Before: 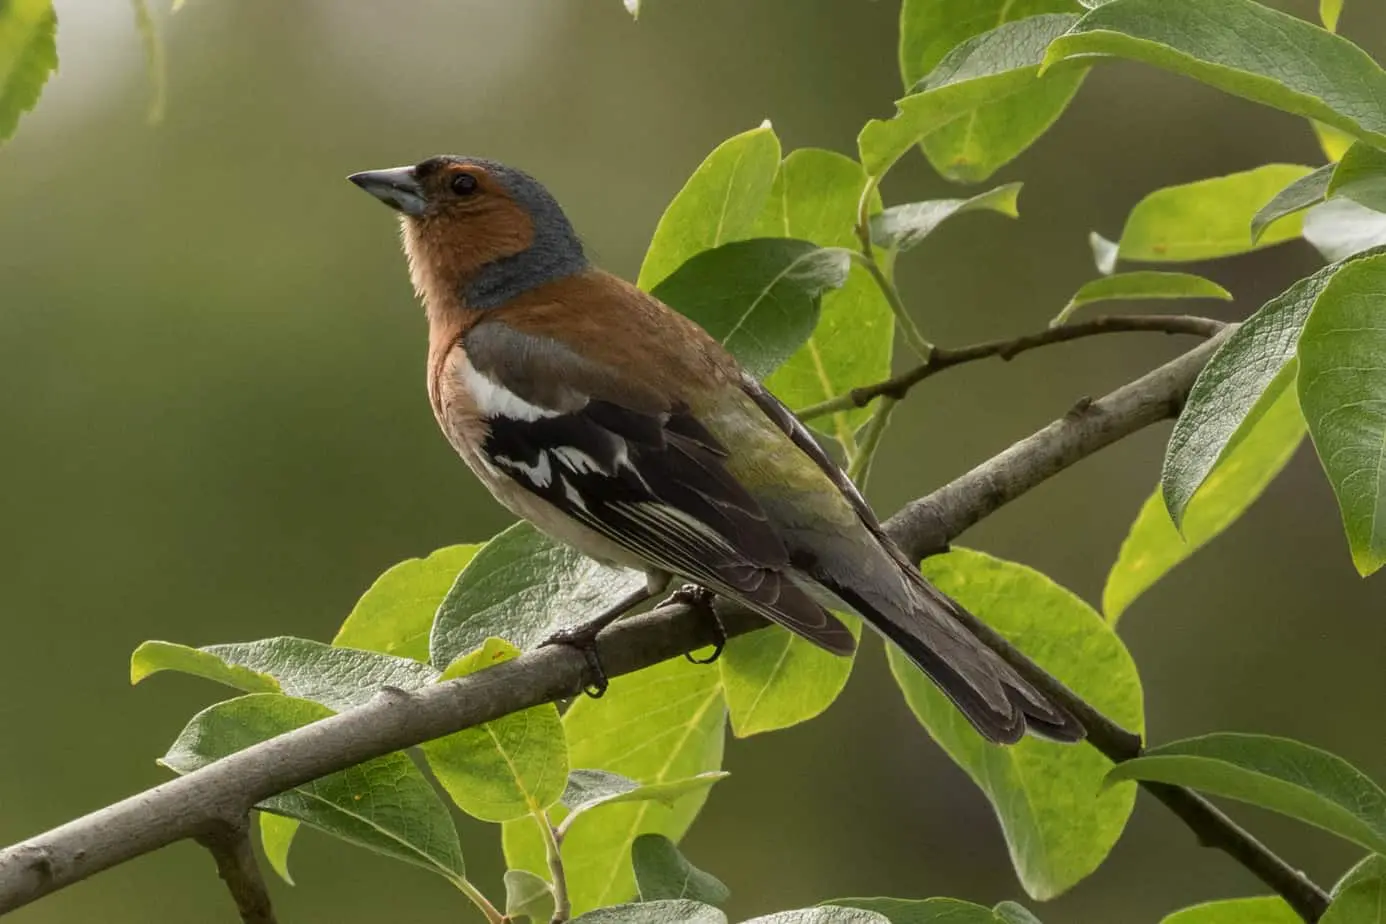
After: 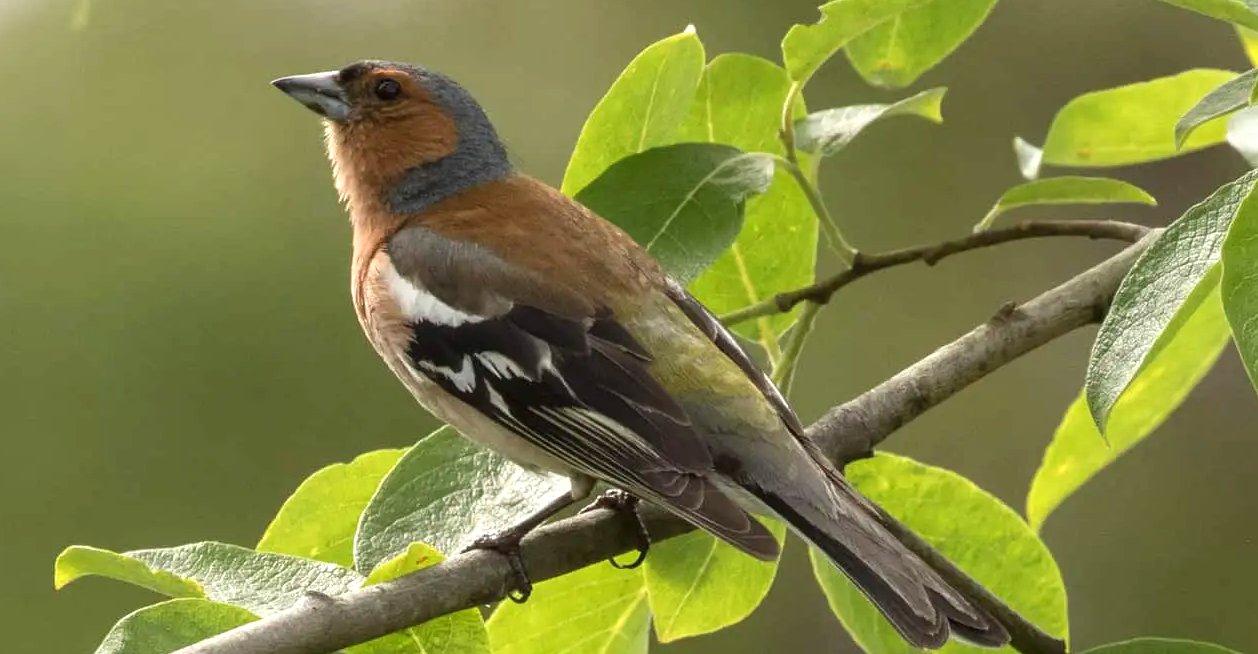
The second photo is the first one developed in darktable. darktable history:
crop: left 5.497%, top 10.37%, right 3.738%, bottom 18.84%
local contrast: mode bilateral grid, contrast 100, coarseness 99, detail 90%, midtone range 0.2
exposure: exposure 0.662 EV, compensate exposure bias true, compensate highlight preservation false
